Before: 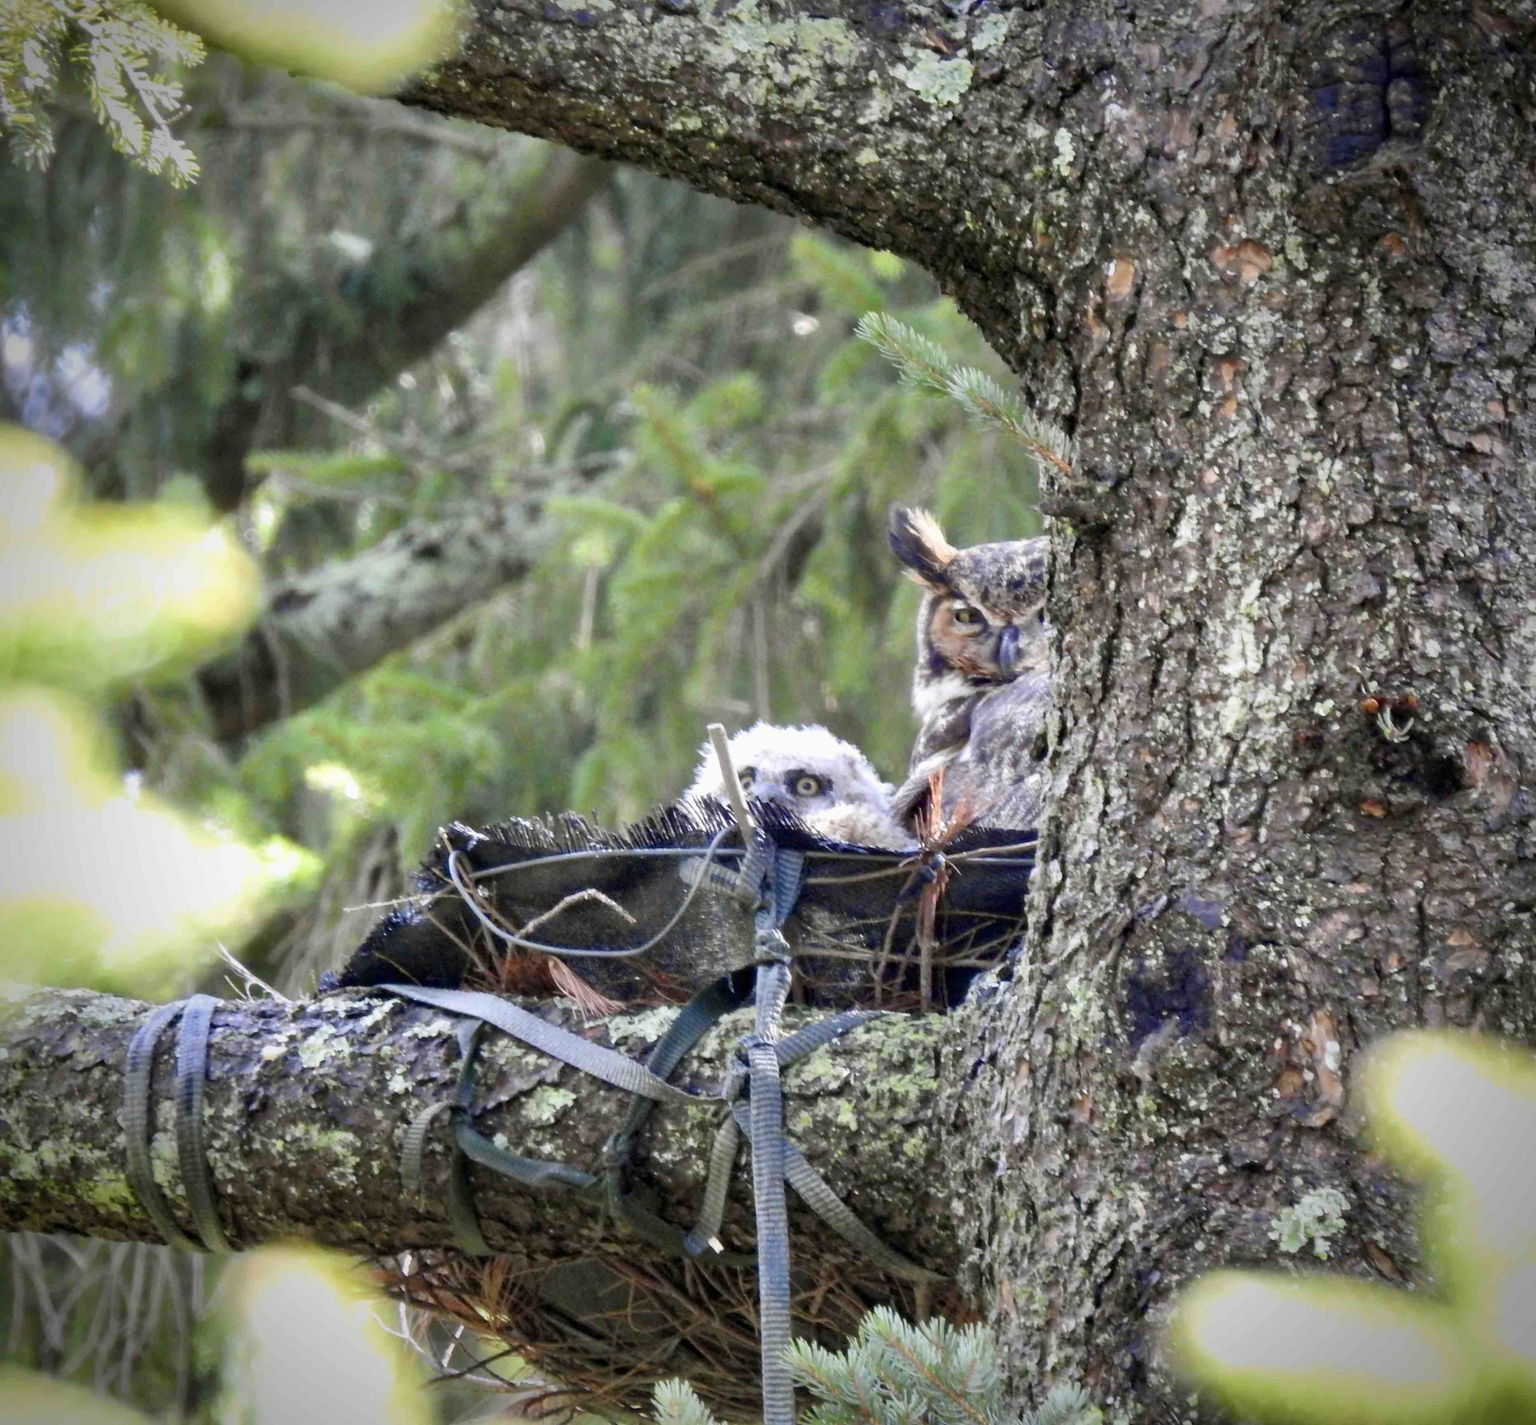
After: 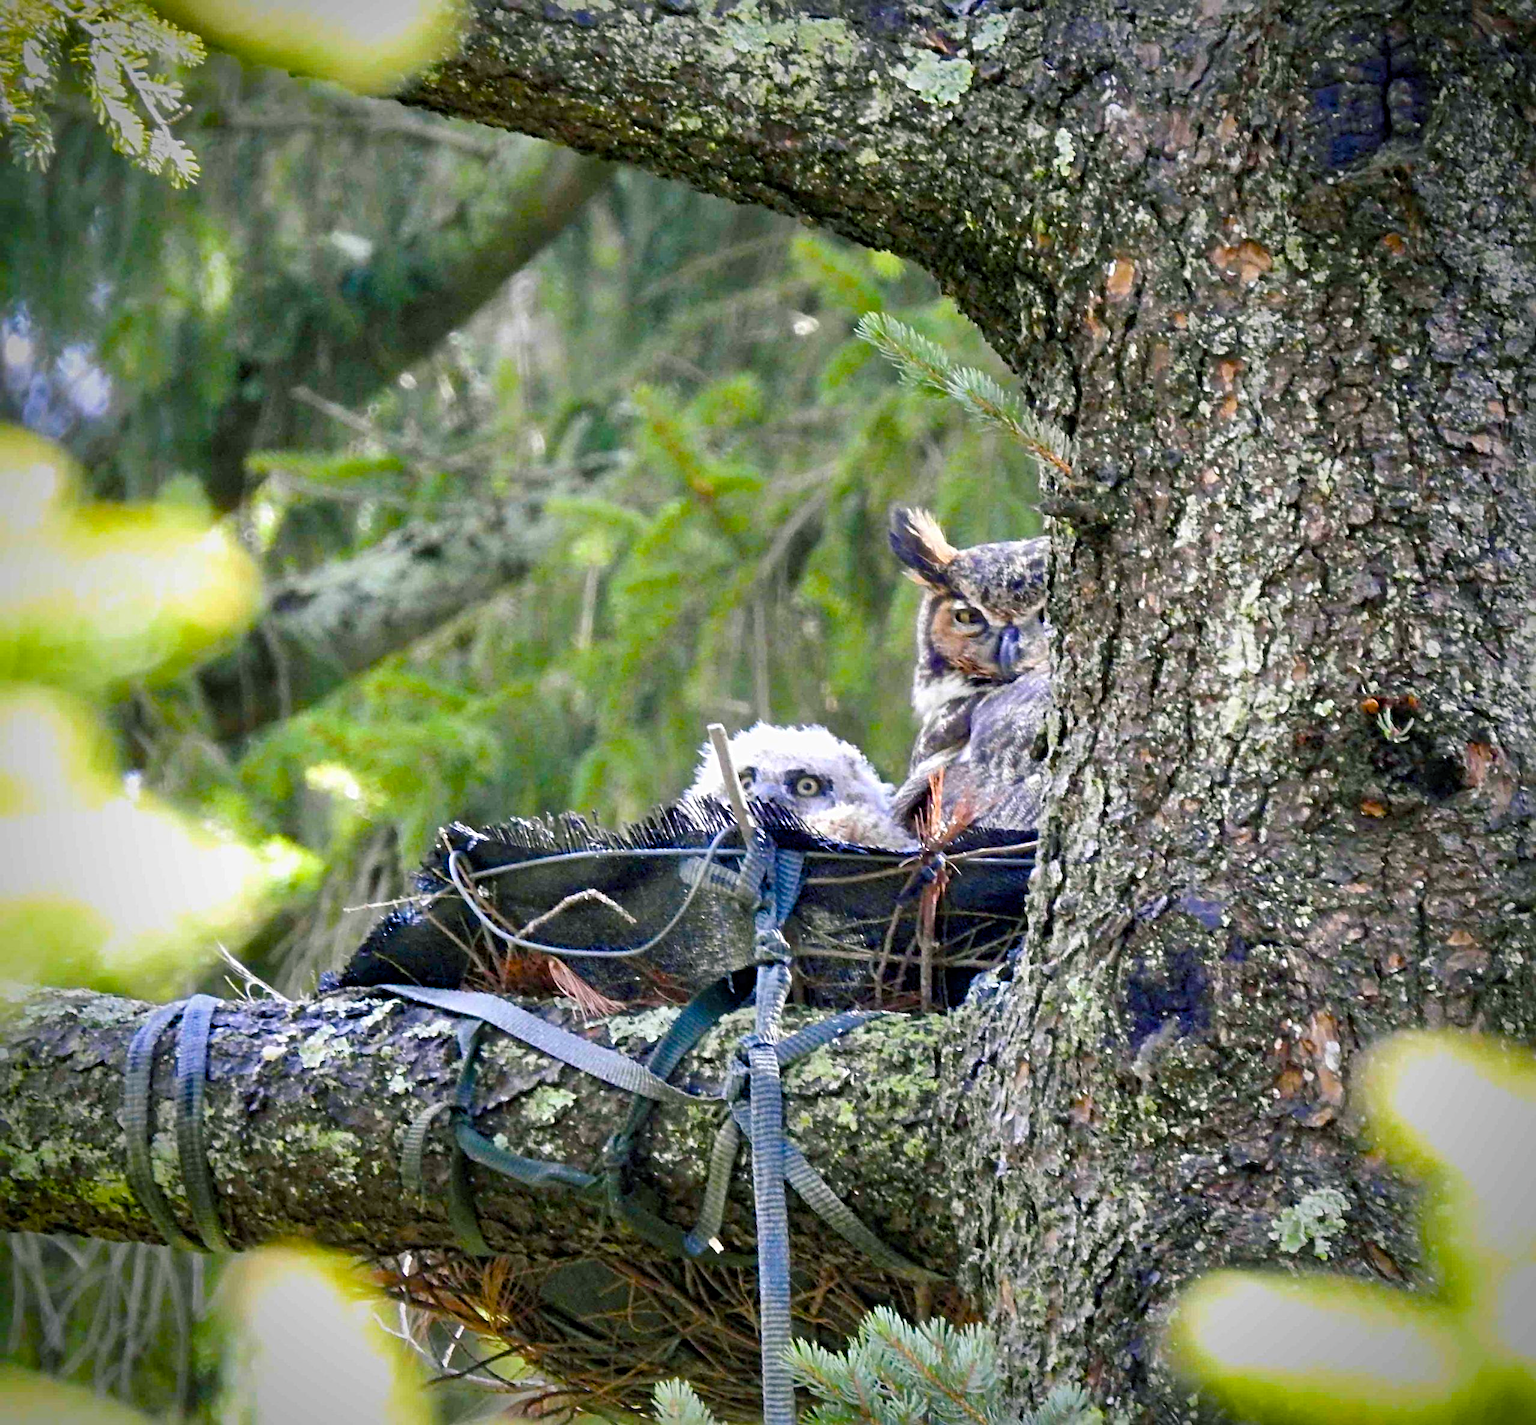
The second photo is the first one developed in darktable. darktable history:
color balance rgb: shadows lift › chroma 2.047%, shadows lift › hue 183.32°, perceptual saturation grading › global saturation 37.028%, perceptual saturation grading › shadows 35.725%, global vibrance 20%
sharpen: radius 4.892
color calibration: illuminant same as pipeline (D50), adaptation none (bypass), x 0.331, y 0.334, temperature 5006.8 K
